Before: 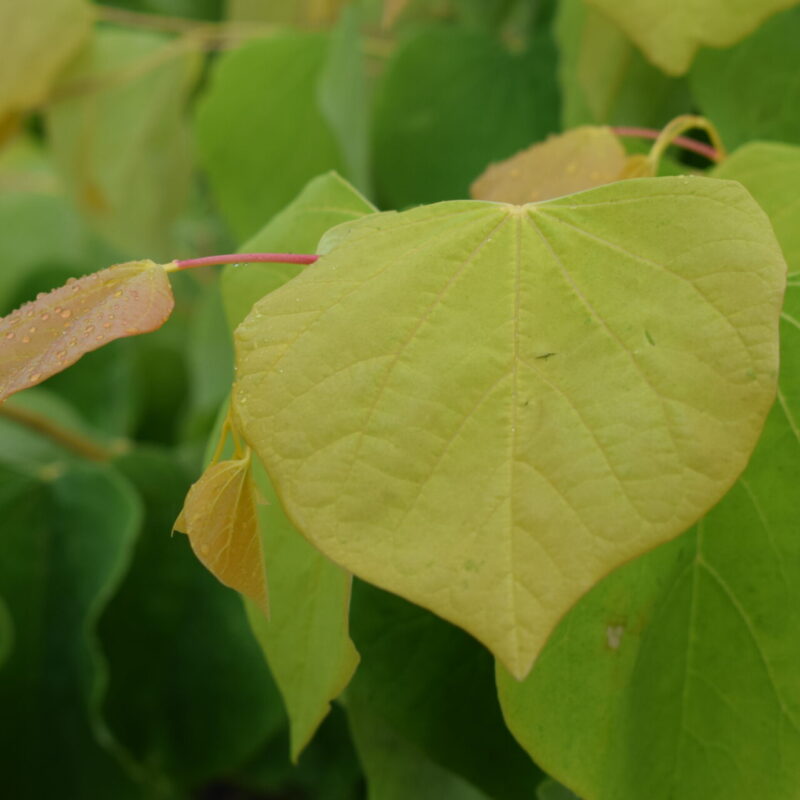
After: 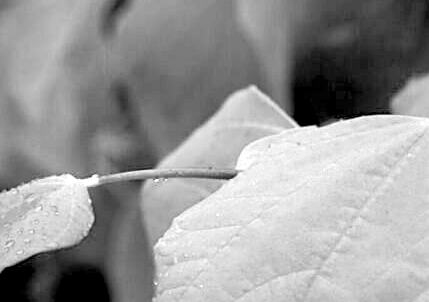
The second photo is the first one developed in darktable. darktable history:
white balance: red 1.08, blue 0.791
monochrome: on, module defaults
local contrast: mode bilateral grid, contrast 44, coarseness 69, detail 214%, midtone range 0.2
color balance rgb: shadows lift › chroma 11.71%, shadows lift › hue 133.46°, power › chroma 2.15%, power › hue 166.83°, highlights gain › chroma 4%, highlights gain › hue 200.2°, perceptual saturation grading › global saturation 18.05%
crop: left 10.121%, top 10.631%, right 36.218%, bottom 51.526%
sharpen: on, module defaults
filmic rgb: black relative exposure -1 EV, white relative exposure 2.05 EV, hardness 1.52, contrast 2.25, enable highlight reconstruction true
color correction: saturation 0.57
